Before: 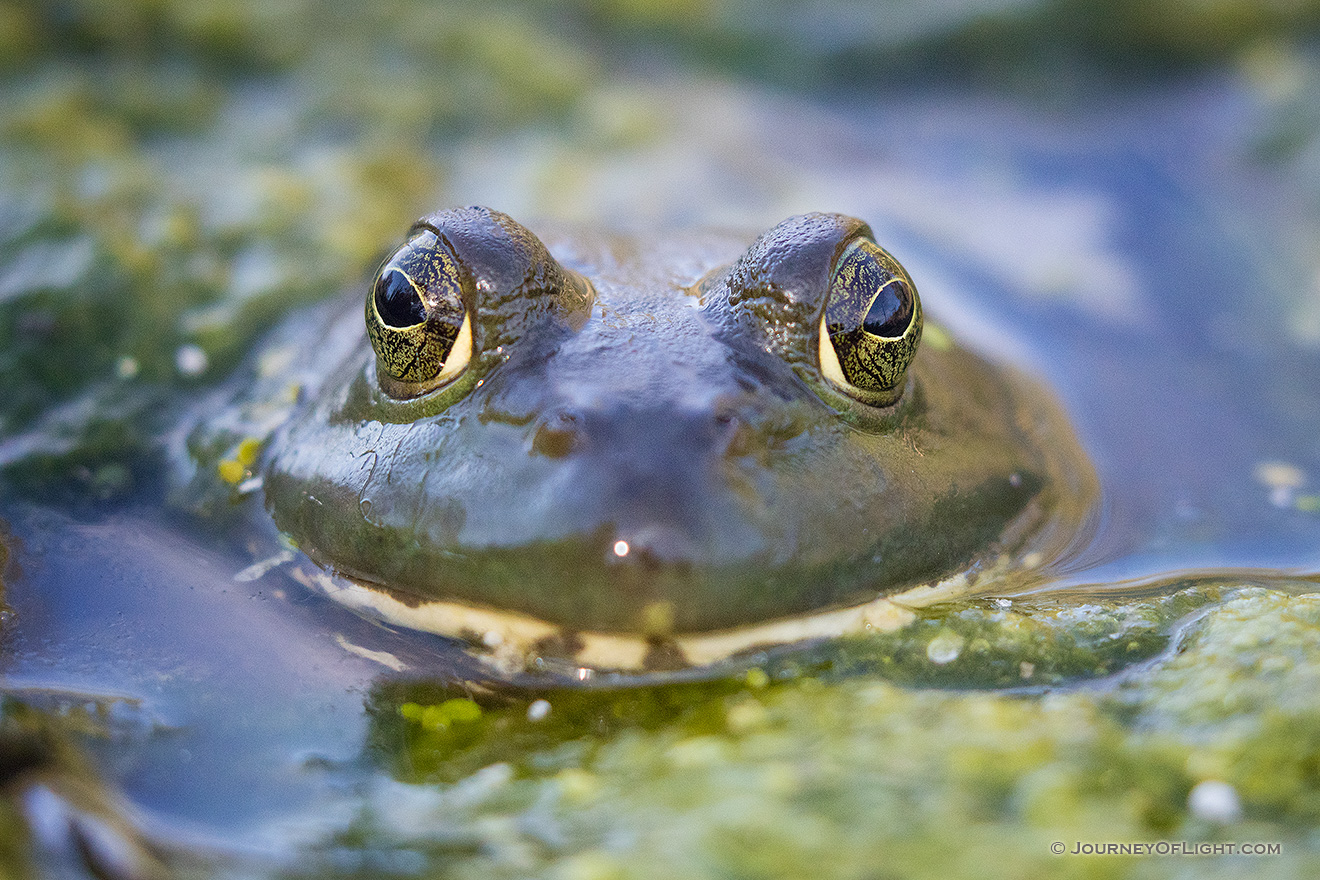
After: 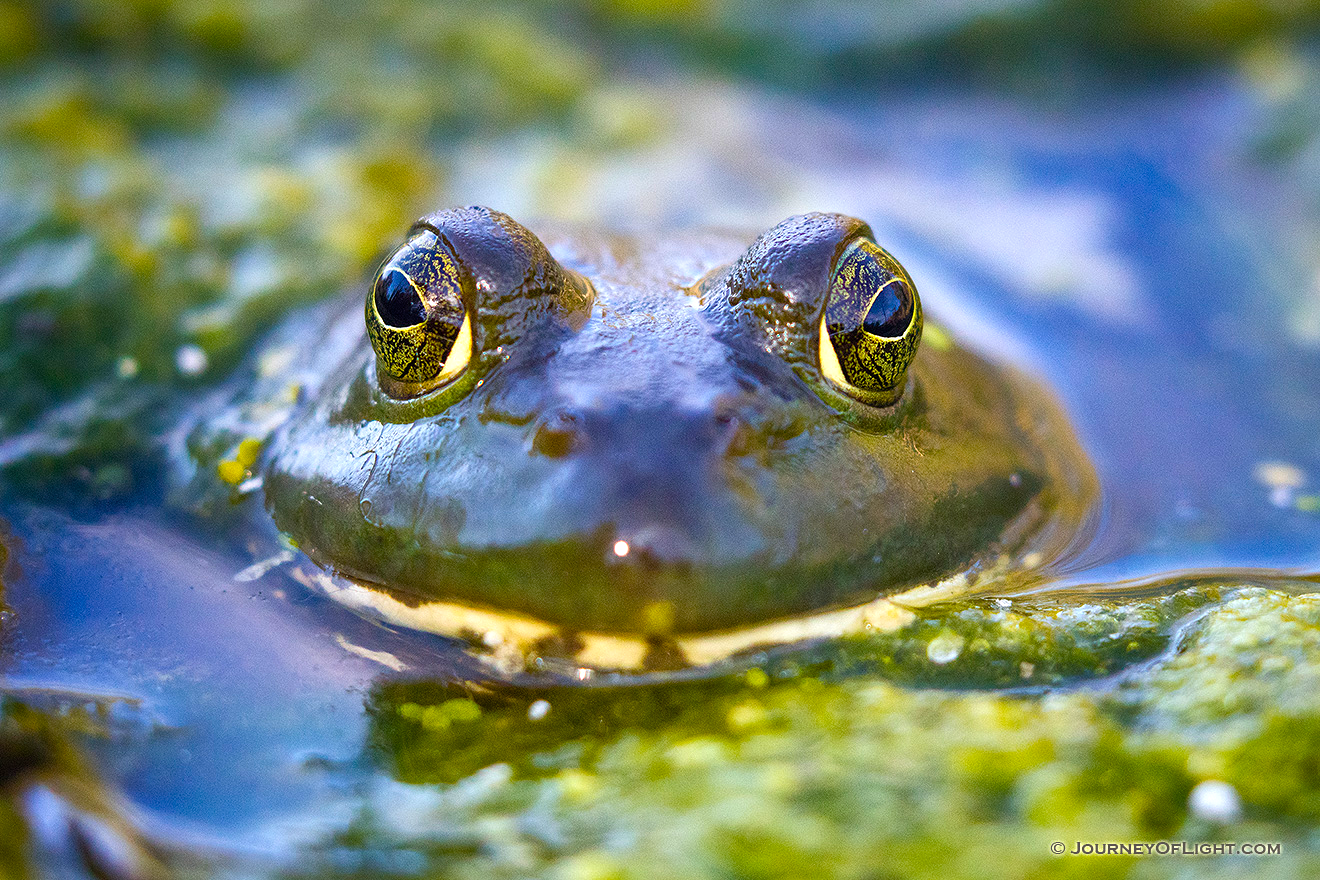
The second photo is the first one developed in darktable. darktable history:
shadows and highlights: radius 108.79, shadows 23.93, highlights -58.78, low approximation 0.01, soften with gaussian
color balance rgb: linear chroma grading › shadows 31.691%, linear chroma grading › global chroma -1.662%, linear chroma grading › mid-tones 3.757%, perceptual saturation grading › global saturation 30.496%, perceptual brilliance grading › highlights 10.959%, perceptual brilliance grading › shadows -10.54%, global vibrance 26.479%, contrast 5.848%
